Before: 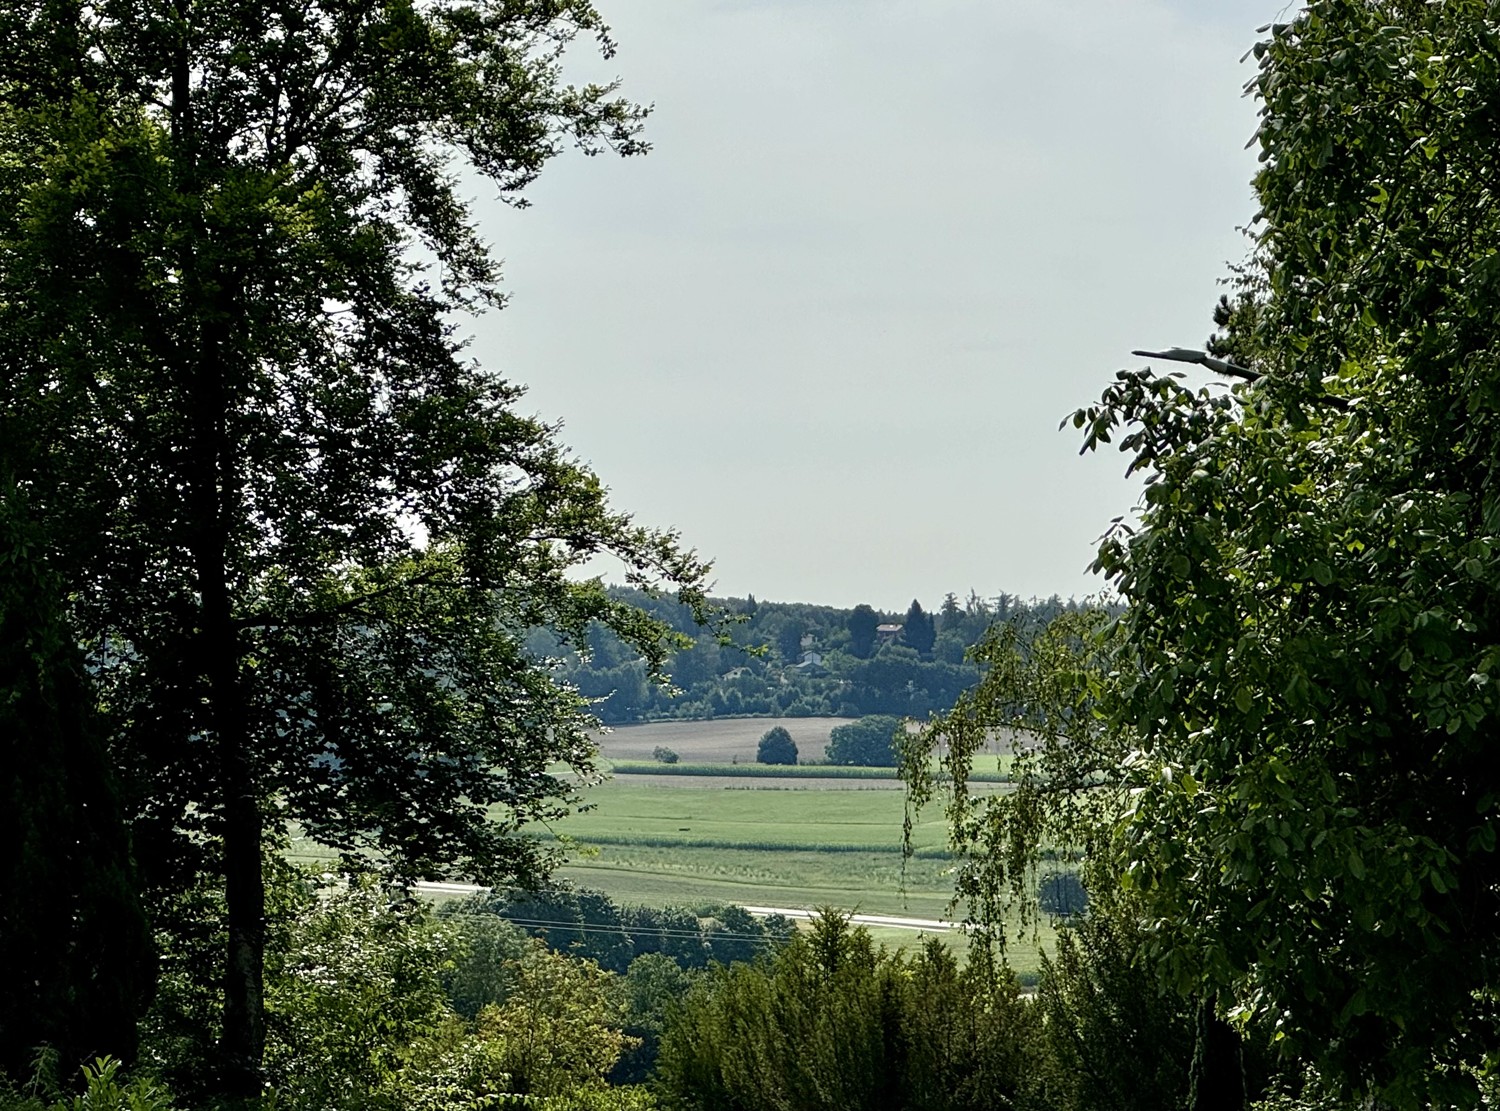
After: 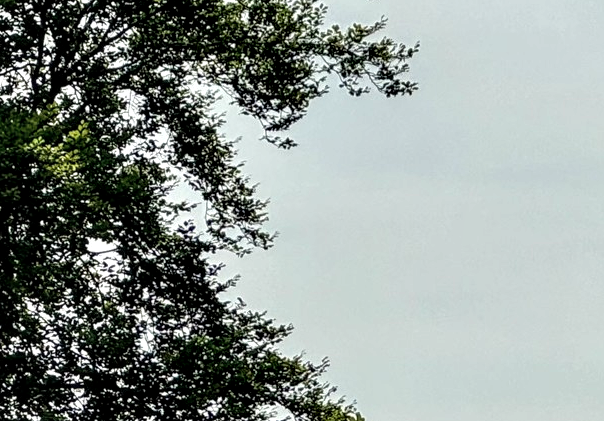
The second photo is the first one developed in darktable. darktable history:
crop: left 15.72%, top 5.421%, right 43.966%, bottom 56.667%
contrast brightness saturation: saturation -0.067
local contrast: highlights 60%, shadows 59%, detail 160%
color correction: highlights b* 0.051, saturation 0.986
